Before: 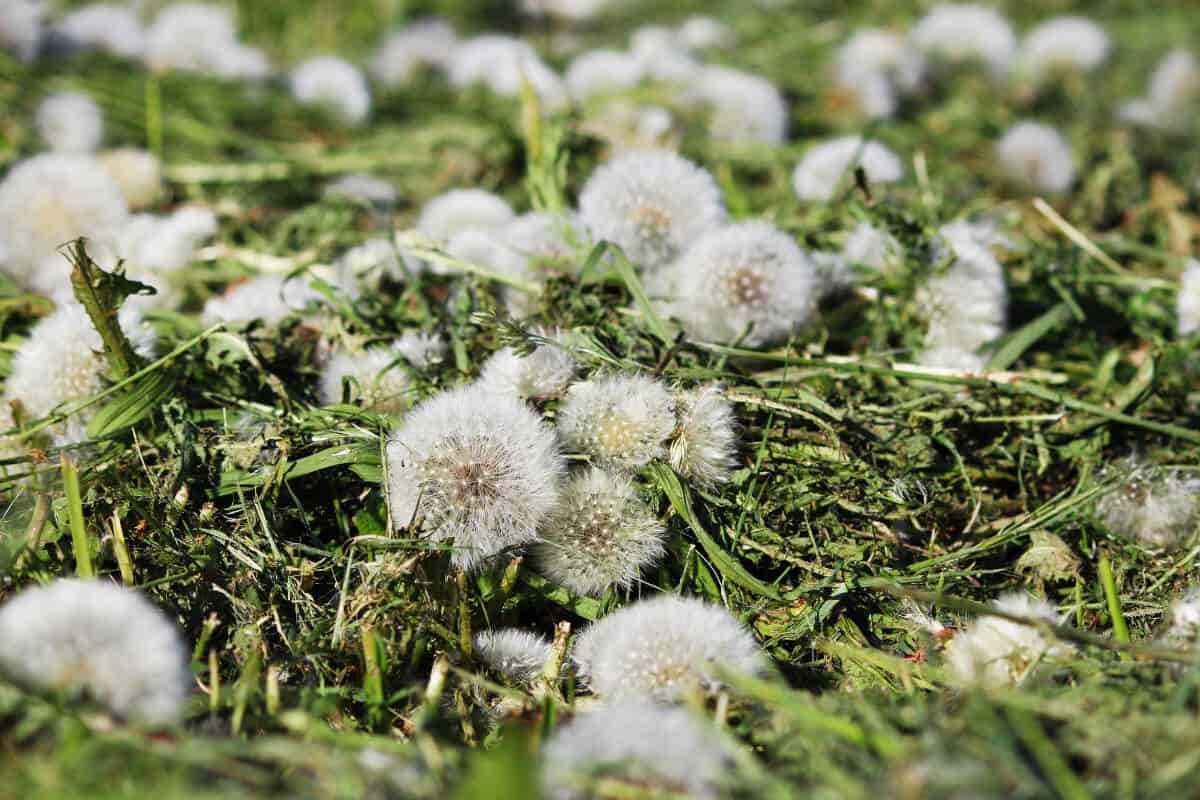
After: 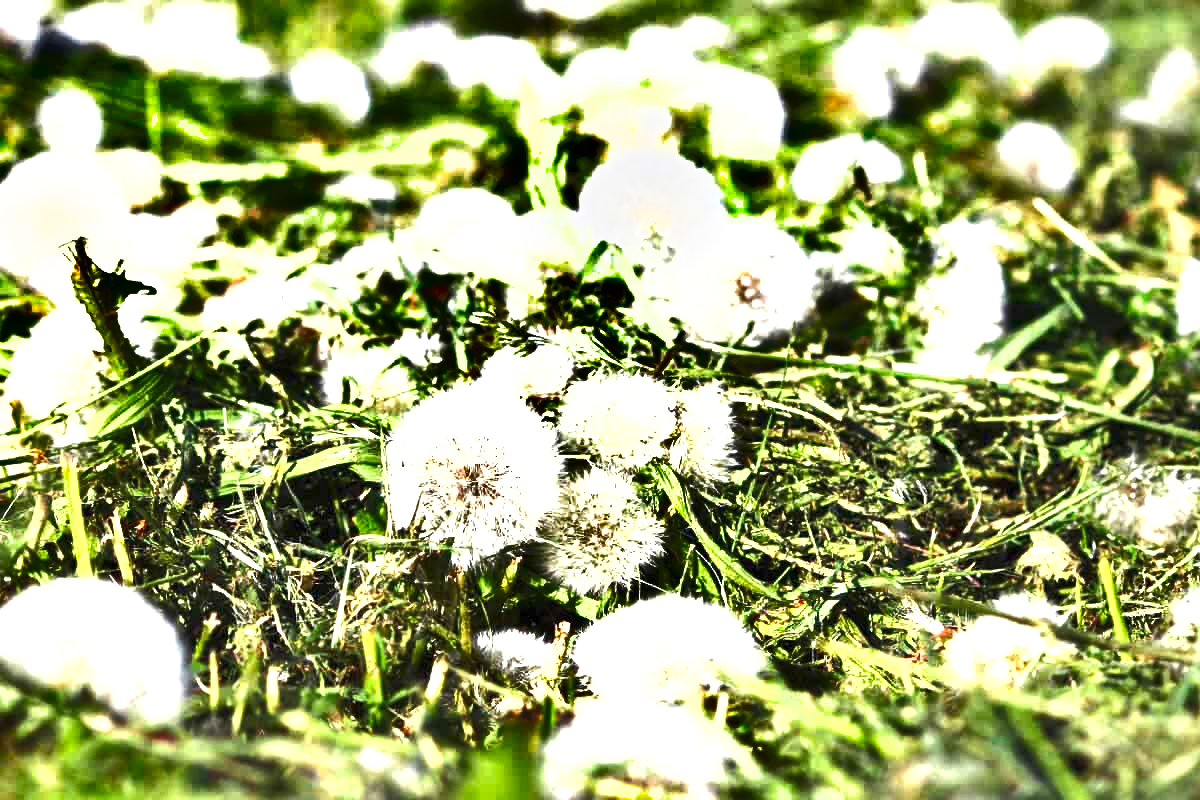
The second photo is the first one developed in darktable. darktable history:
shadows and highlights: radius 101.46, shadows 50.66, highlights -64.09, soften with gaussian
exposure: black level correction 0, exposure 1.666 EV, compensate exposure bias true, compensate highlight preservation false
